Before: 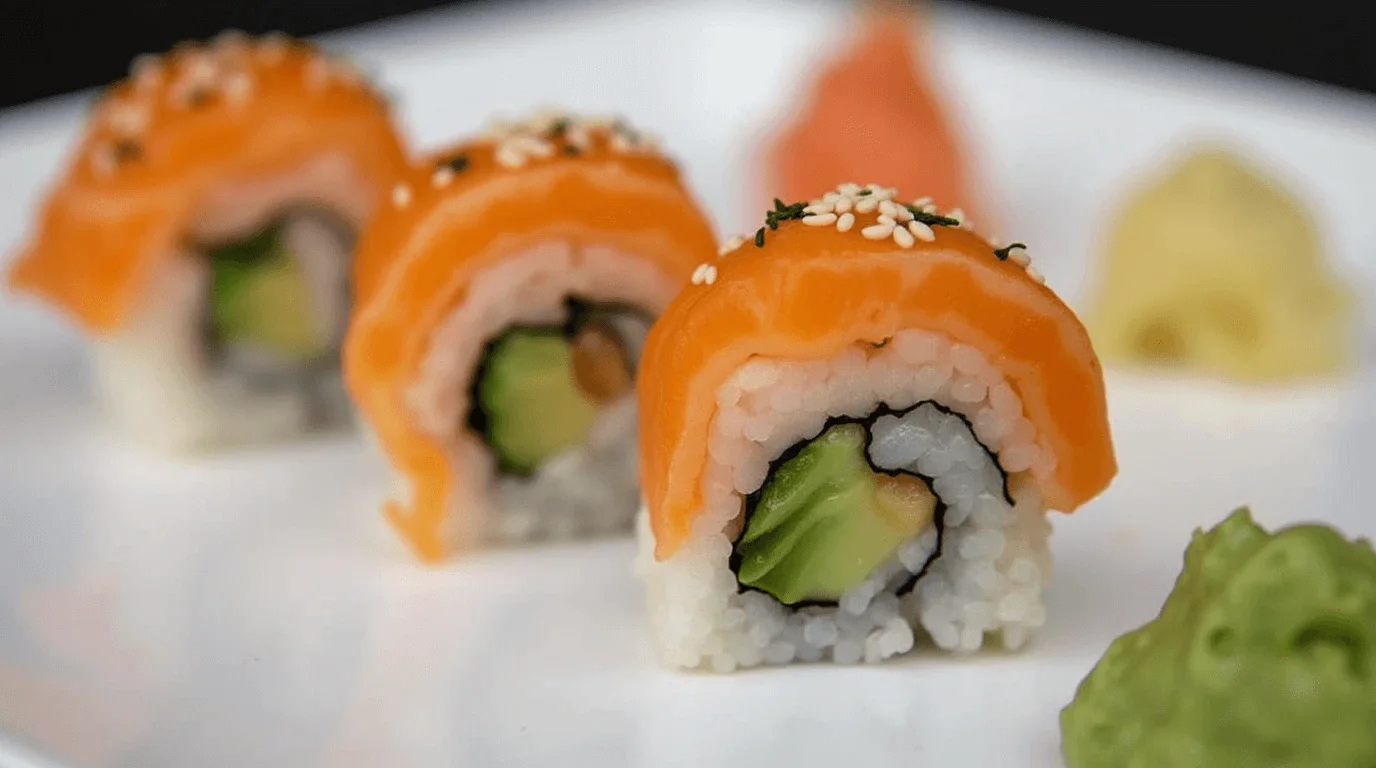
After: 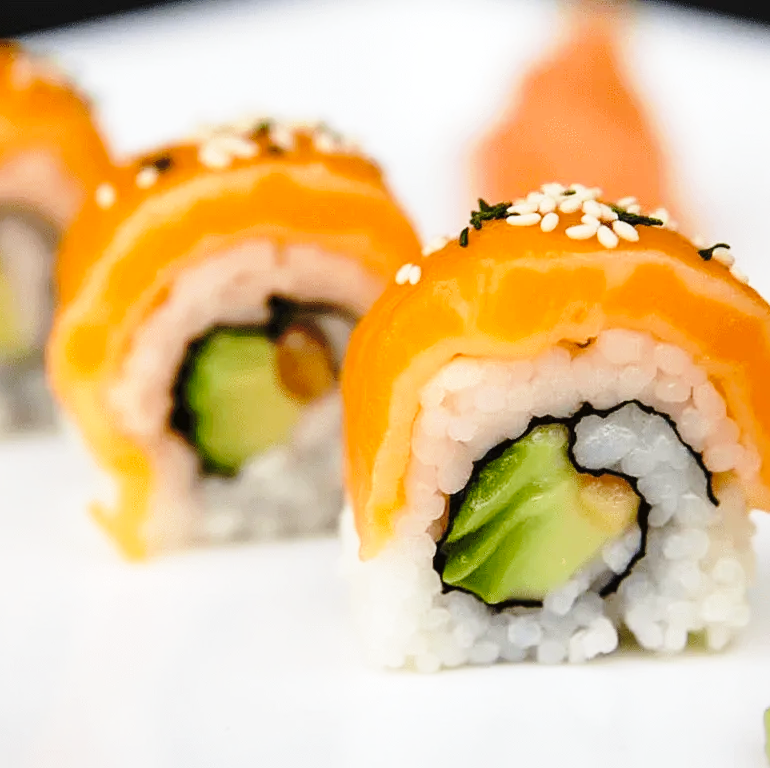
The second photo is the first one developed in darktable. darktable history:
levels: mode automatic, levels [0.008, 0.318, 0.836]
color zones: curves: ch0 [(0.068, 0.464) (0.25, 0.5) (0.48, 0.508) (0.75, 0.536) (0.886, 0.476) (0.967, 0.456)]; ch1 [(0.066, 0.456) (0.25, 0.5) (0.616, 0.508) (0.746, 0.56) (0.934, 0.444)]
base curve: curves: ch0 [(0, 0) (0.028, 0.03) (0.105, 0.232) (0.387, 0.748) (0.754, 0.968) (1, 1)], preserve colors none
crop: left 21.548%, right 22.458%
